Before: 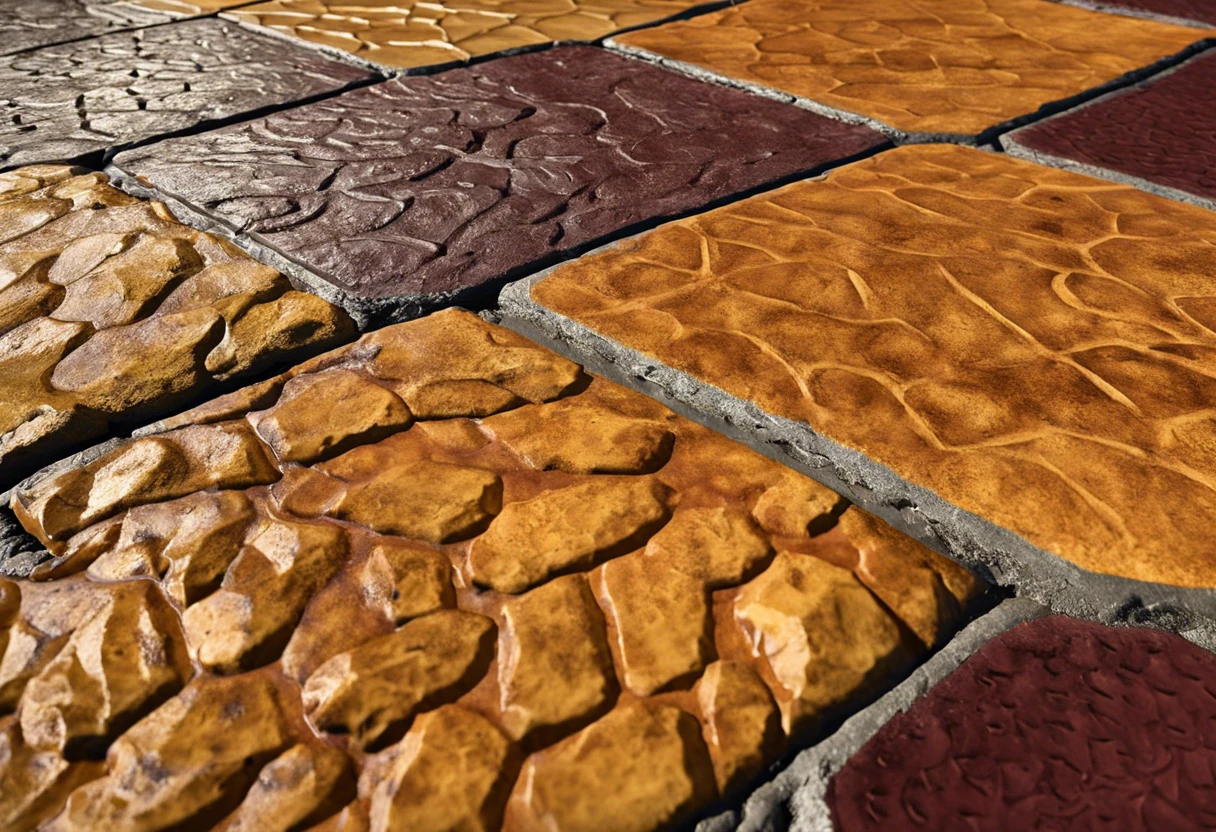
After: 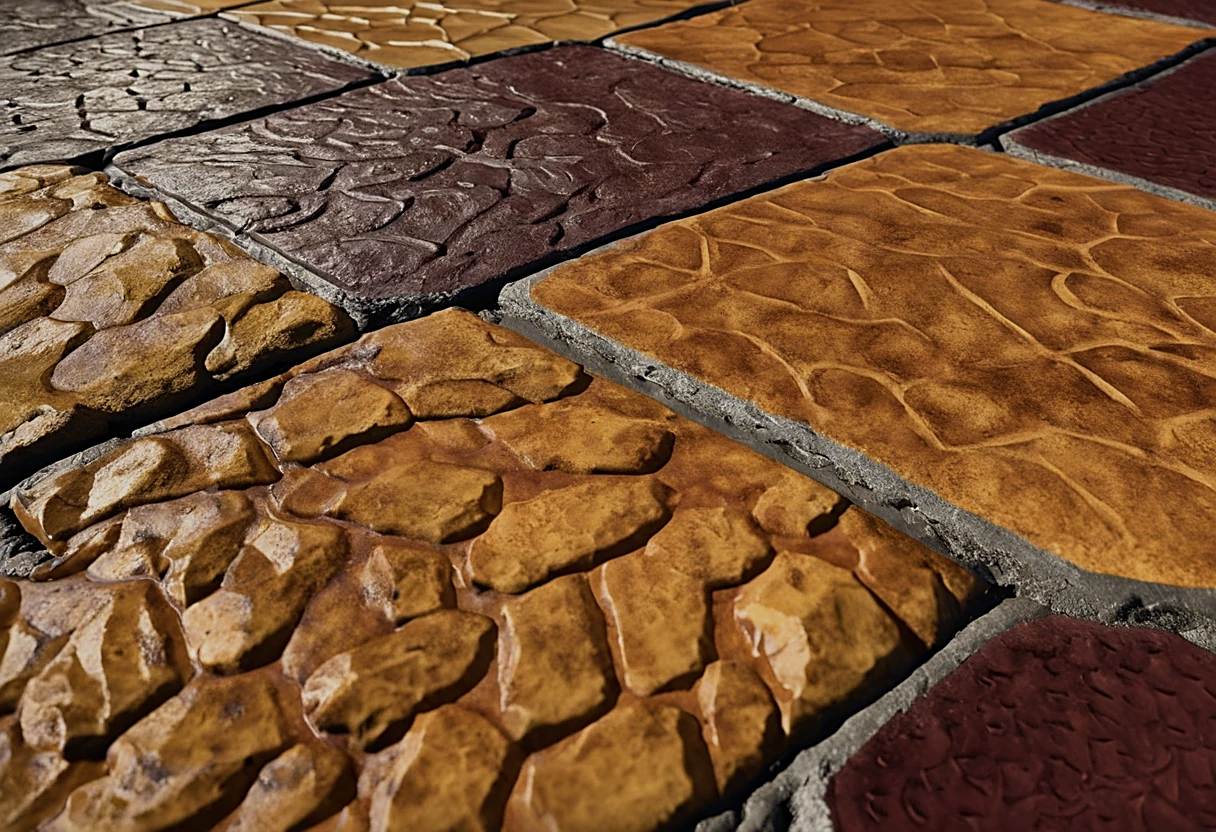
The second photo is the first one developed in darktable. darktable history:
color zones: curves: ch1 [(0, 0.469) (0.01, 0.469) (0.12, 0.446) (0.248, 0.469) (0.5, 0.5) (0.748, 0.5) (0.99, 0.469) (1, 0.469)]
sharpen: on, module defaults
exposure: exposure -0.547 EV, compensate highlight preservation false
